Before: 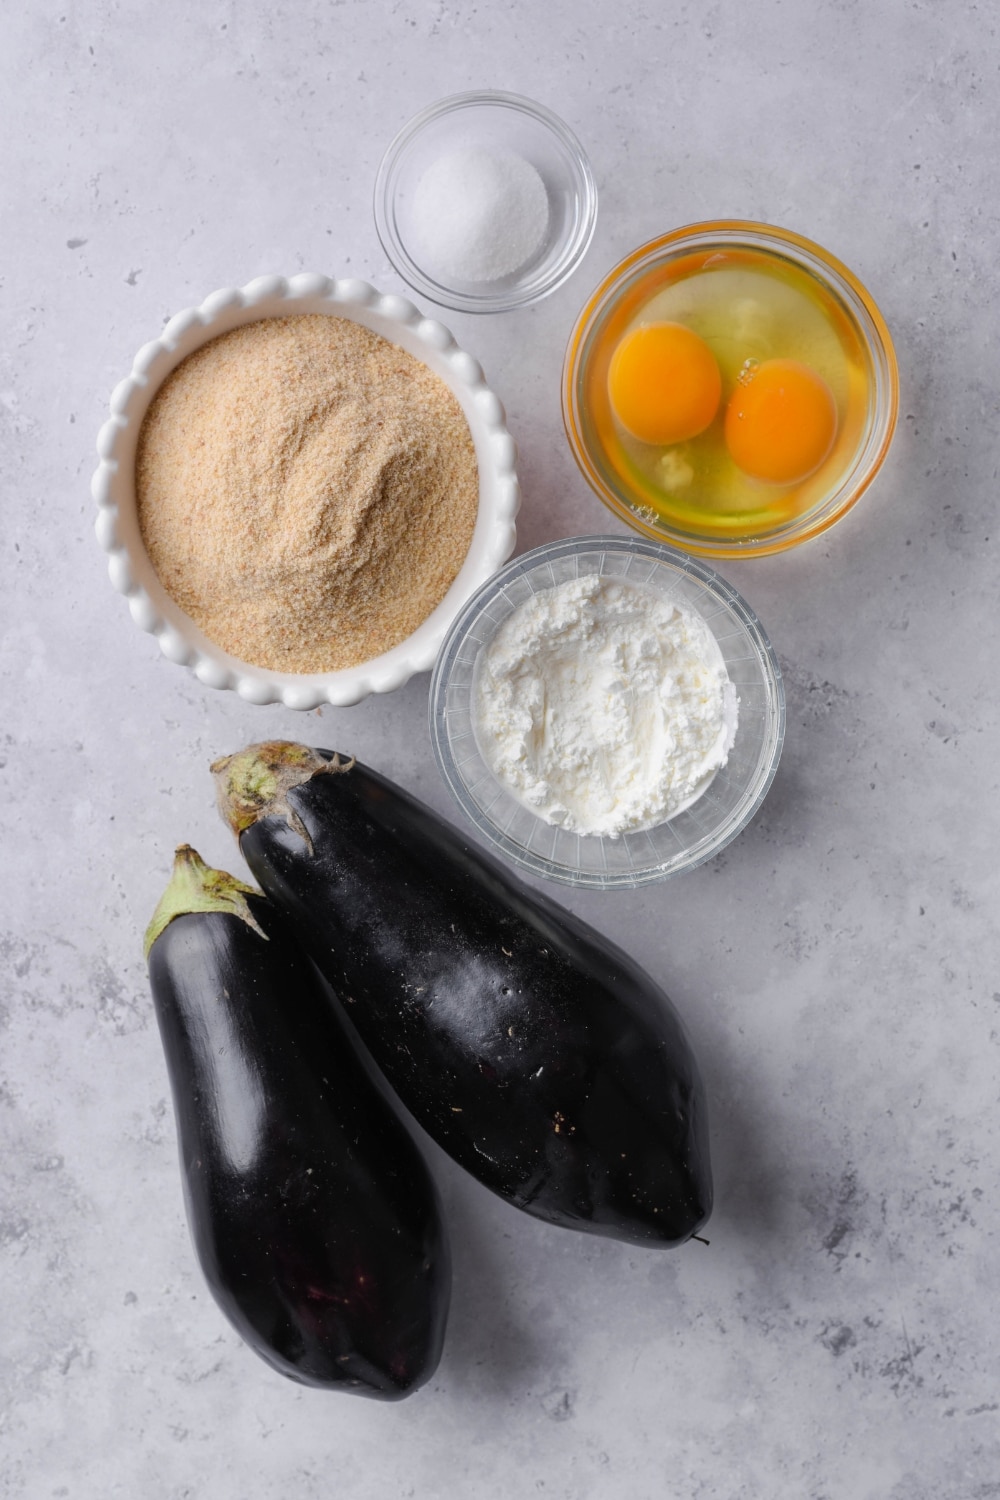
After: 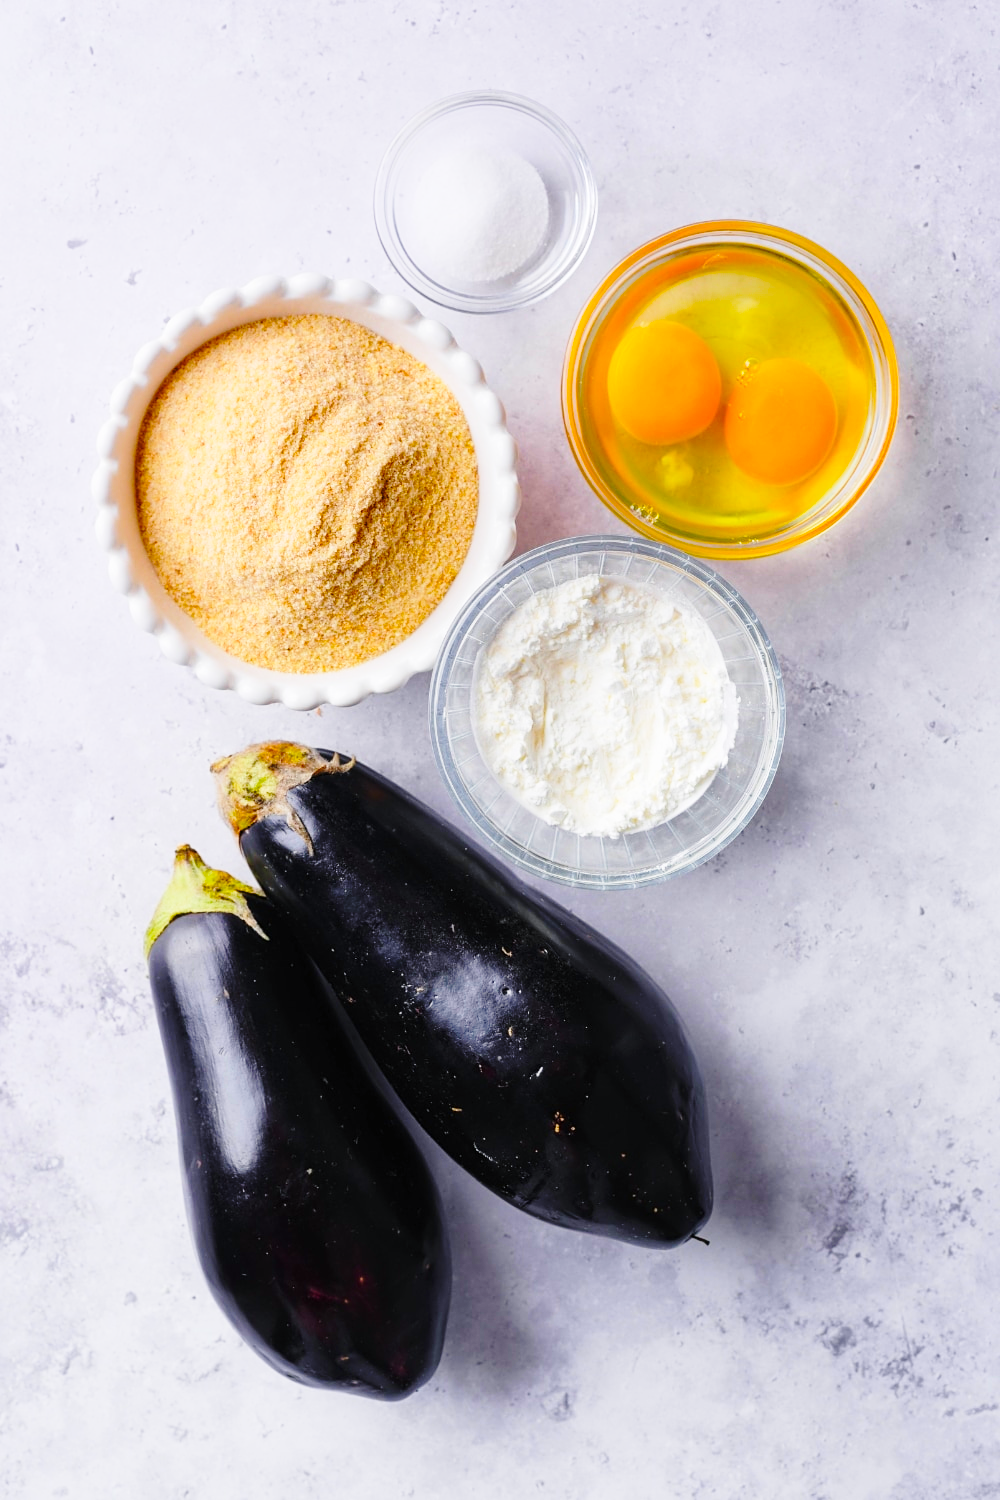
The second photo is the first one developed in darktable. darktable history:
sharpen: amount 0.204
contrast brightness saturation: saturation 0.18
base curve: curves: ch0 [(0, 0) (0.028, 0.03) (0.121, 0.232) (0.46, 0.748) (0.859, 0.968) (1, 1)], preserve colors none
color balance rgb: shadows lift › chroma 1.374%, shadows lift › hue 260.64°, perceptual saturation grading › global saturation 38.883%, global vibrance 20%
